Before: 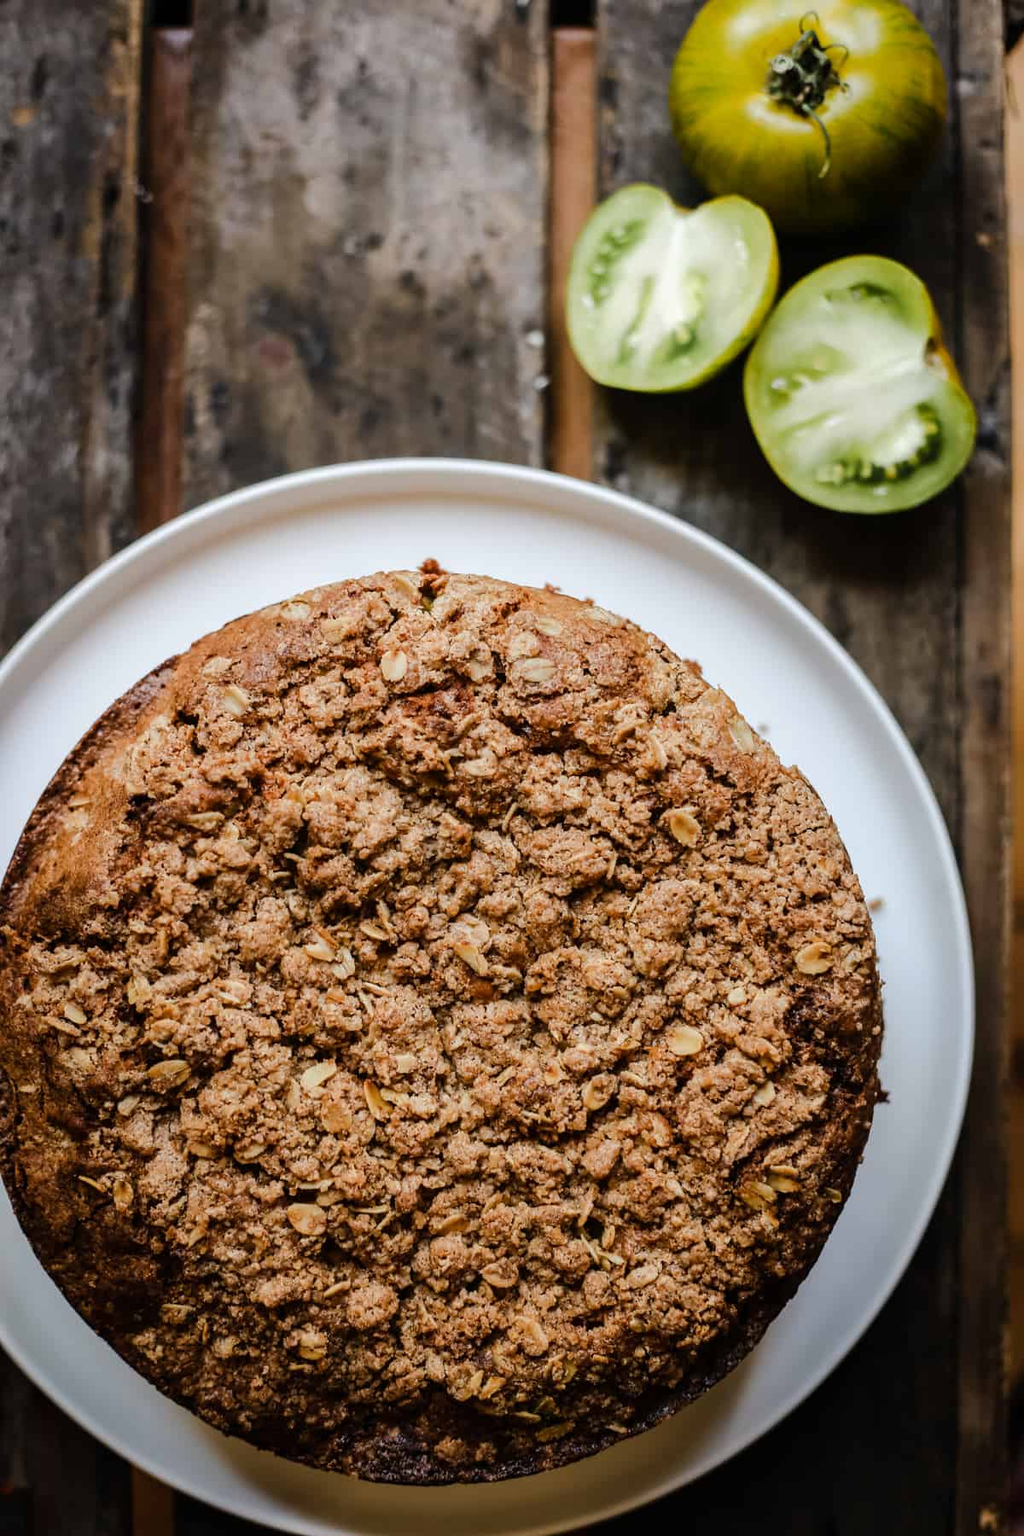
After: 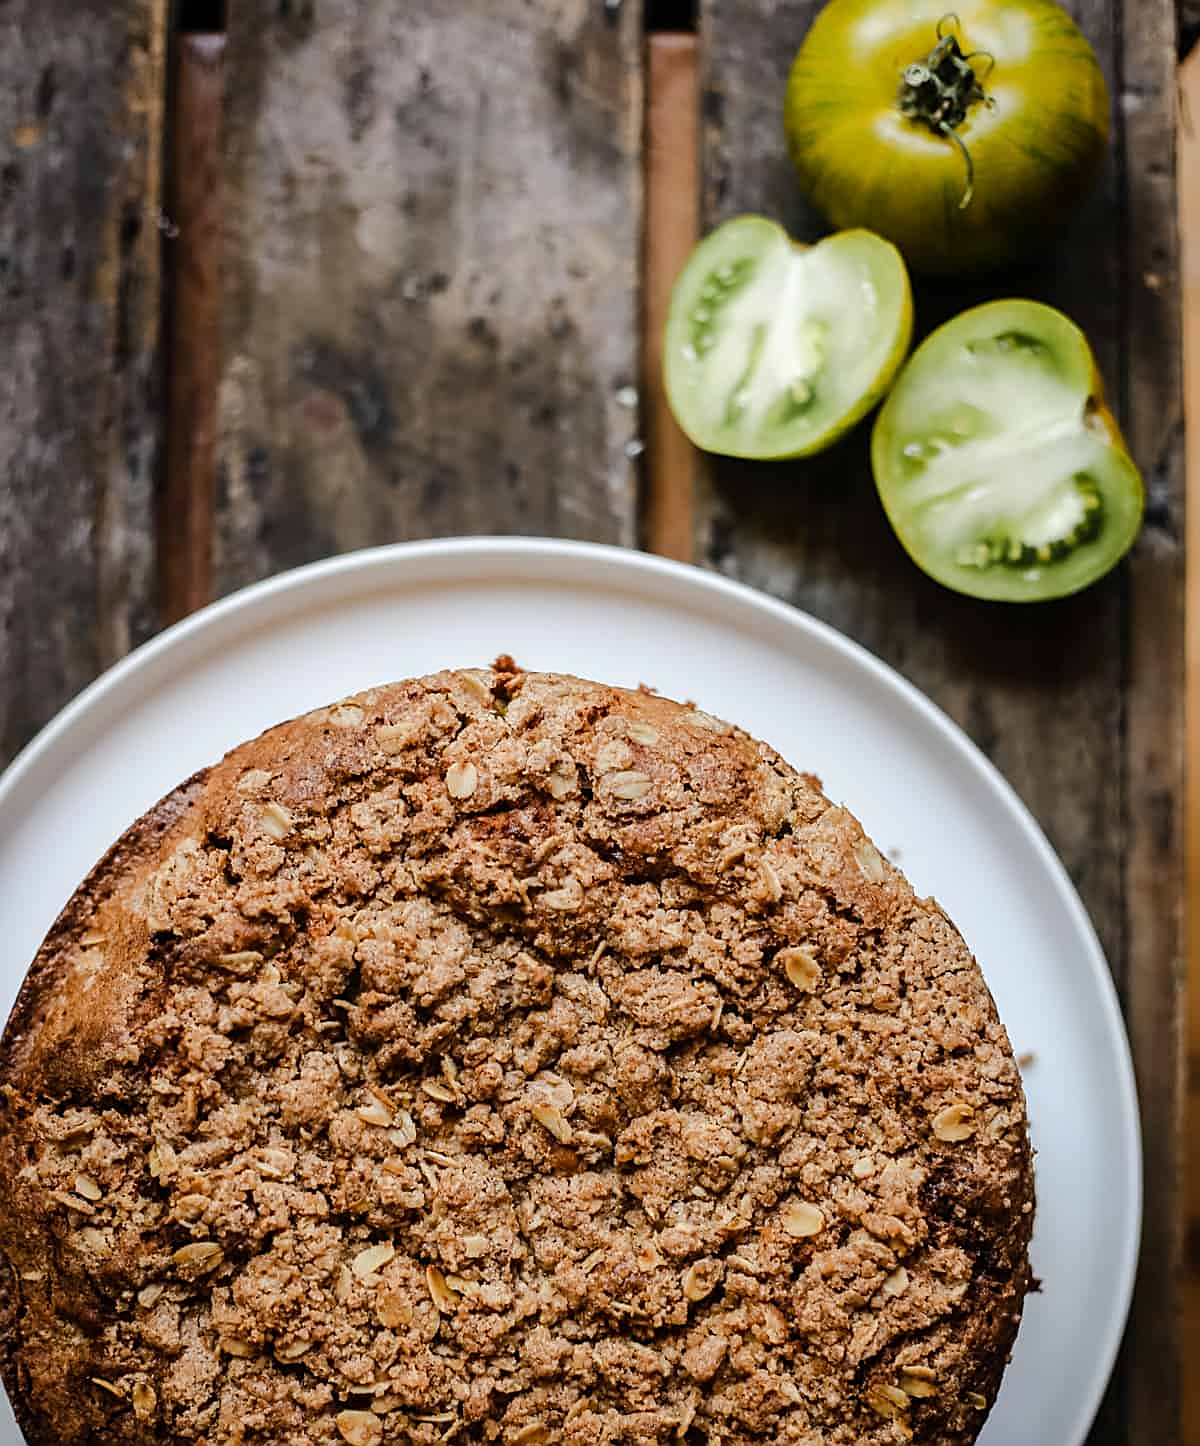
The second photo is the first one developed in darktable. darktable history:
crop: bottom 19.644%
sharpen: on, module defaults
exposure: compensate highlight preservation false
